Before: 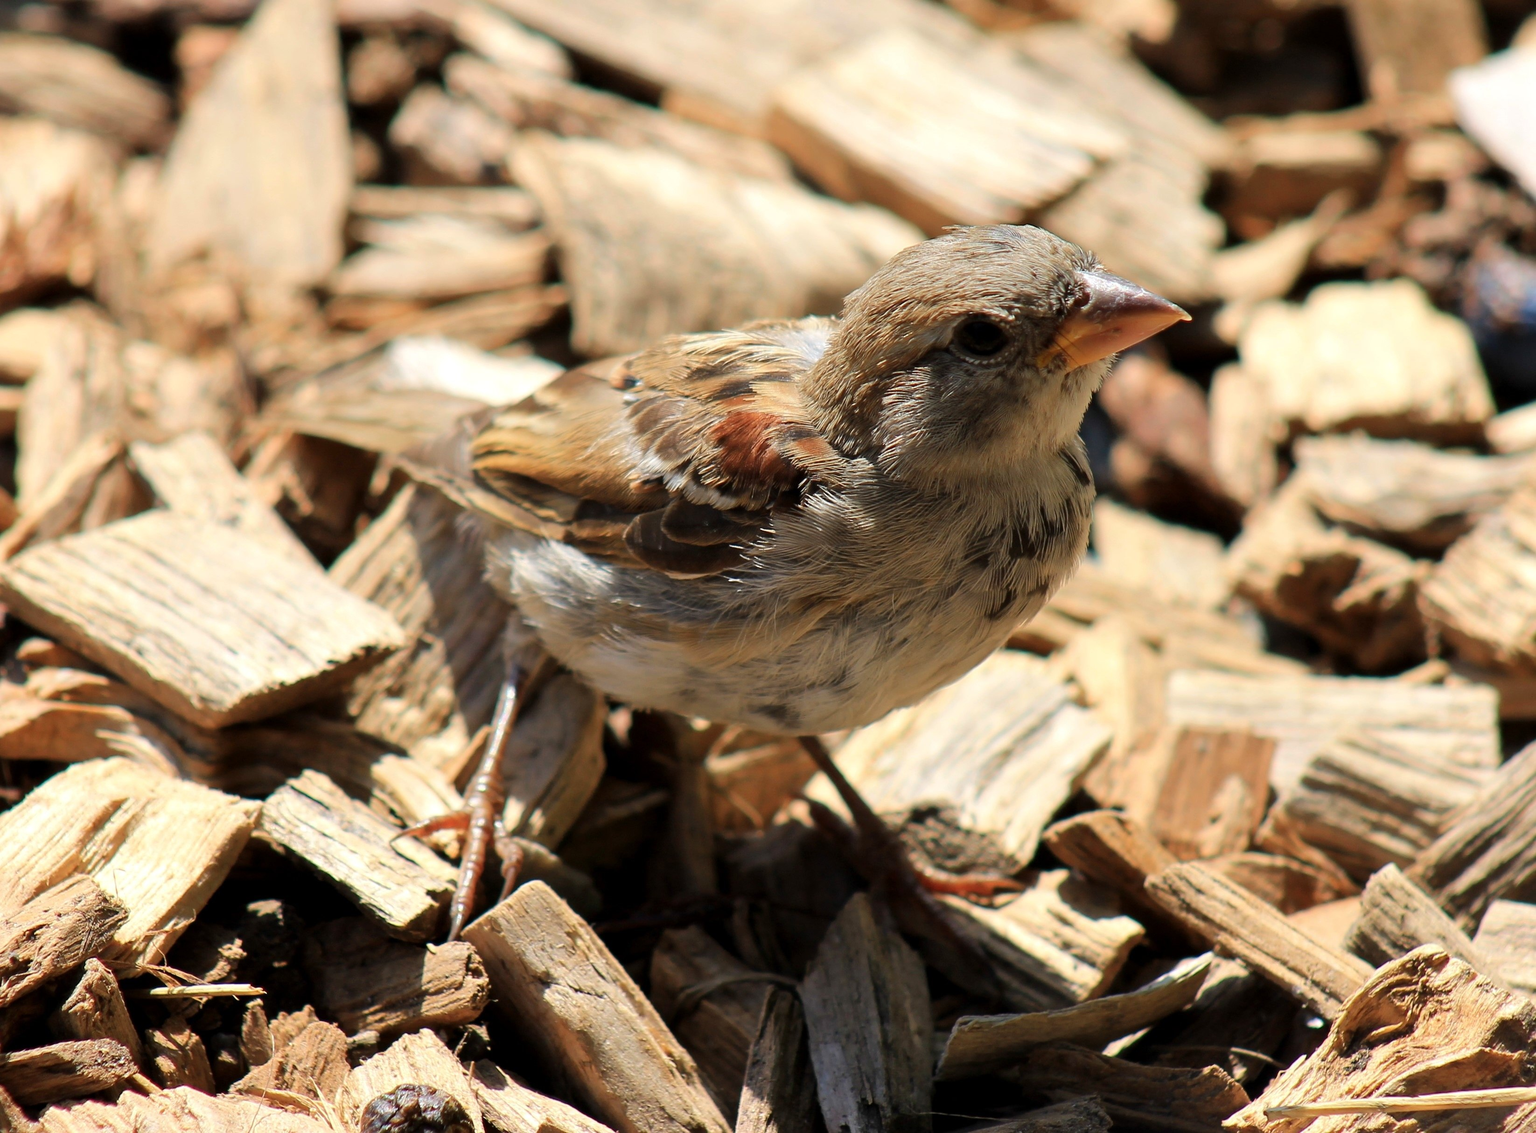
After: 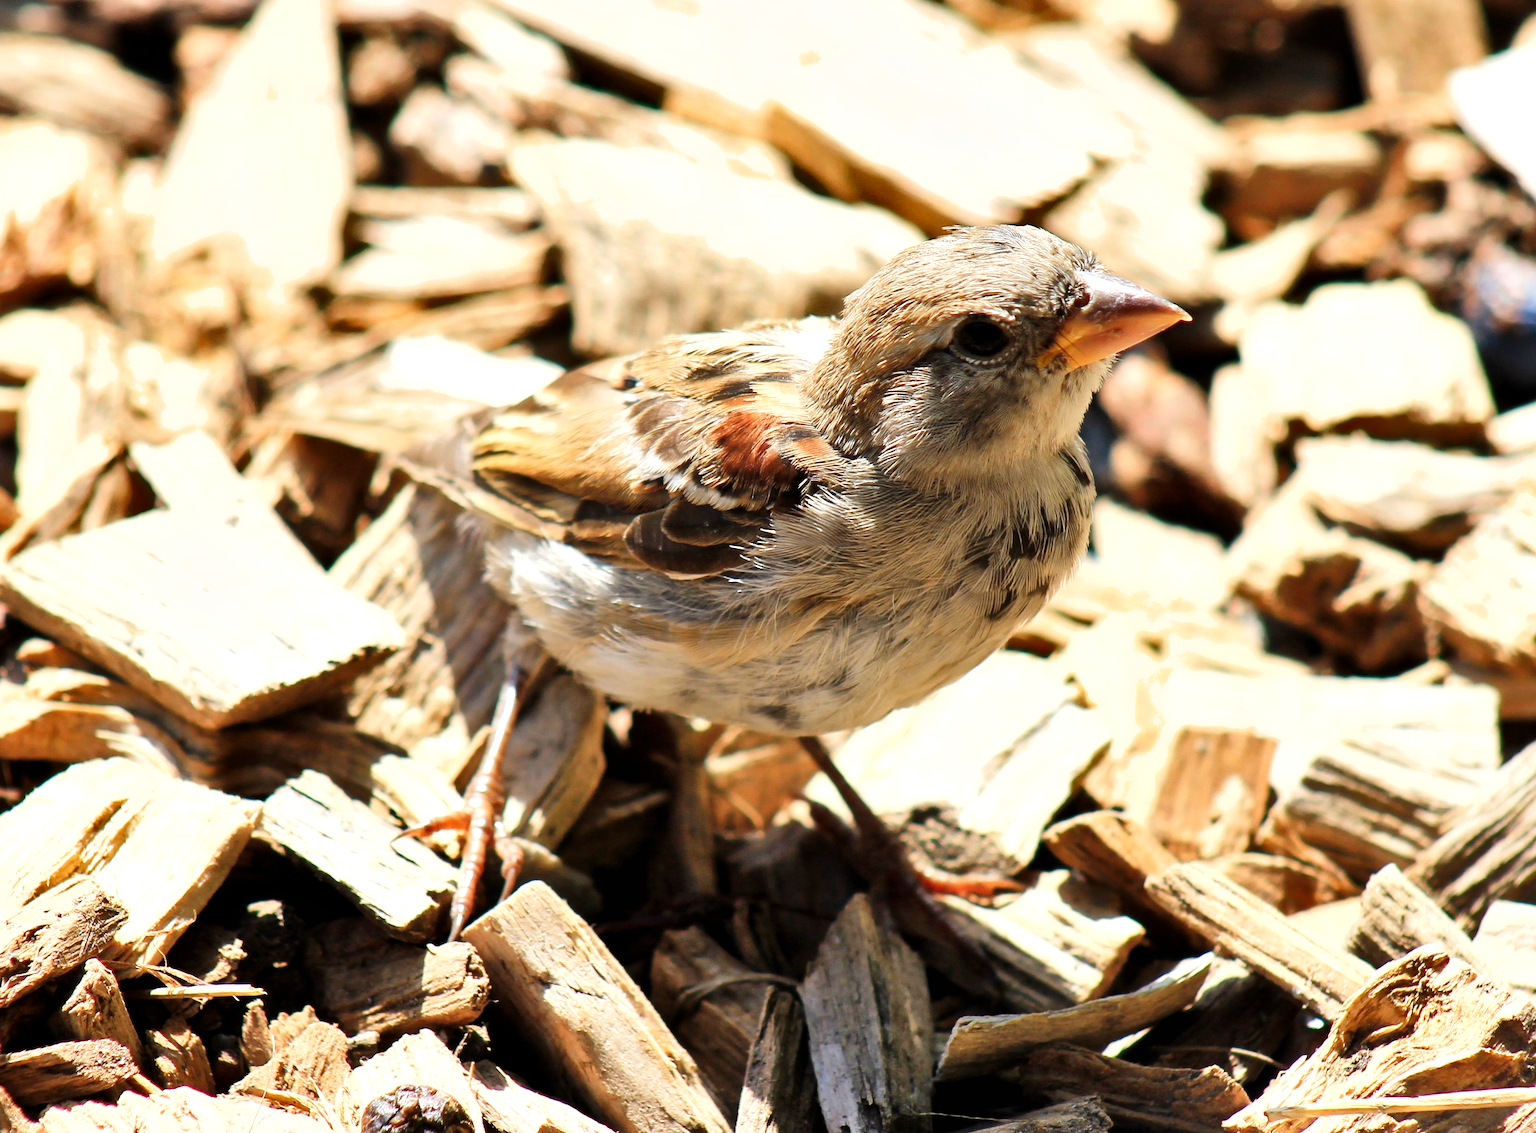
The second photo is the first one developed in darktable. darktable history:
tone curve: curves: ch0 [(0, 0) (0.004, 0.001) (0.133, 0.112) (0.325, 0.362) (0.832, 0.893) (1, 1)], preserve colors none
exposure: black level correction 0, exposure 0.701 EV, compensate exposure bias true, compensate highlight preservation false
shadows and highlights: low approximation 0.01, soften with gaussian
